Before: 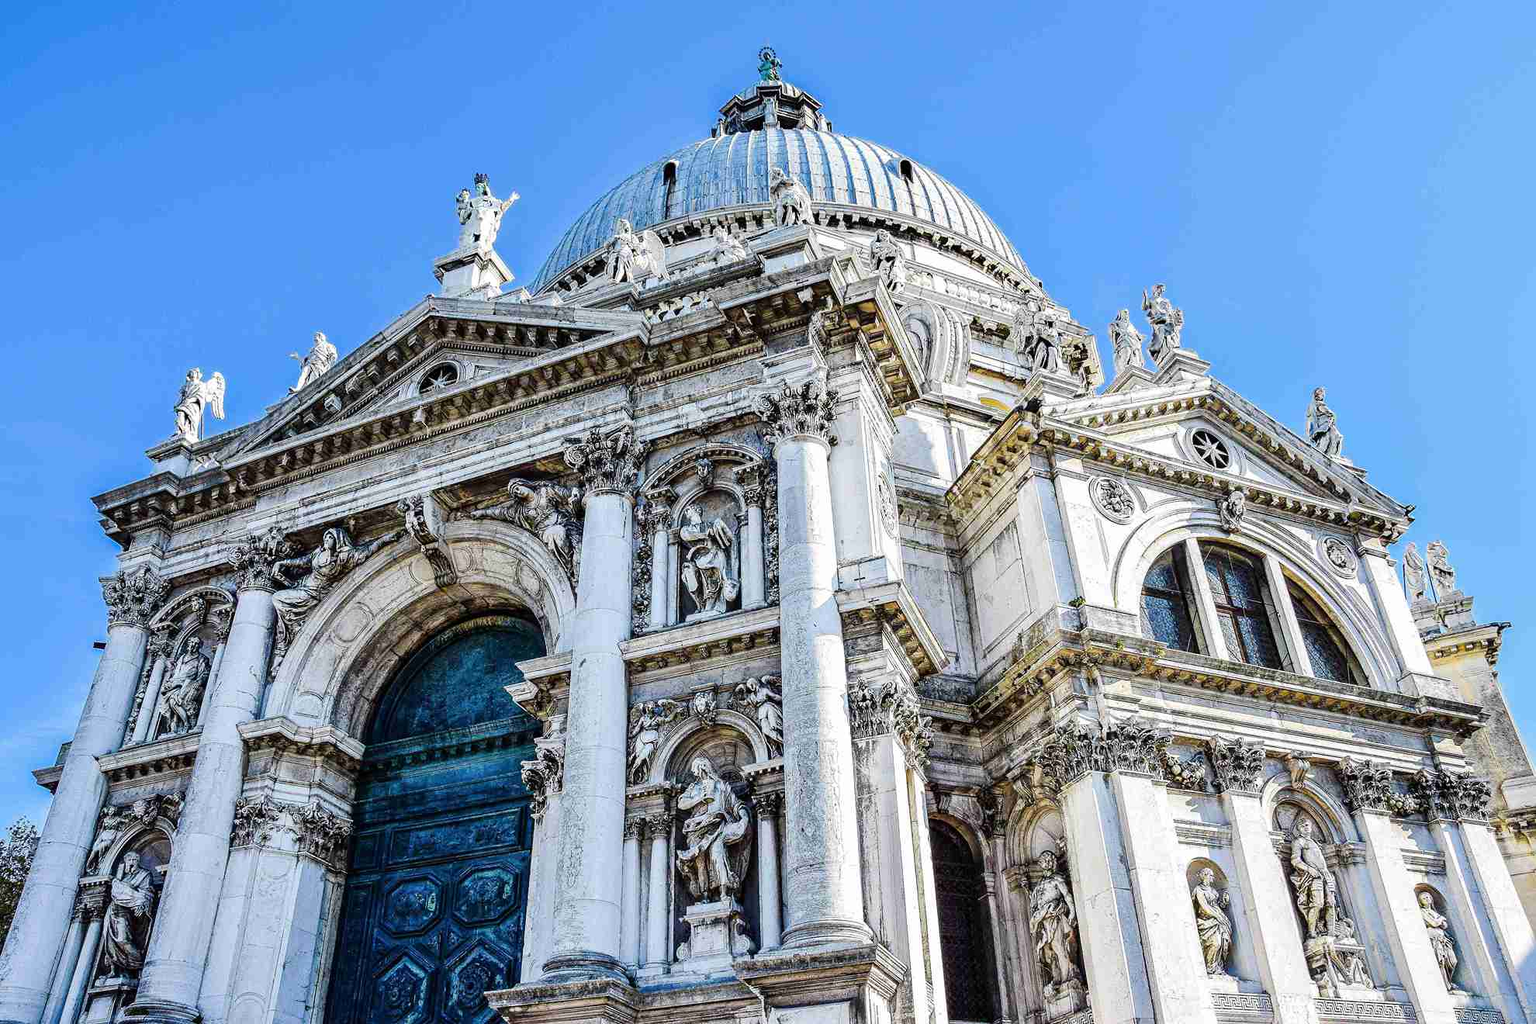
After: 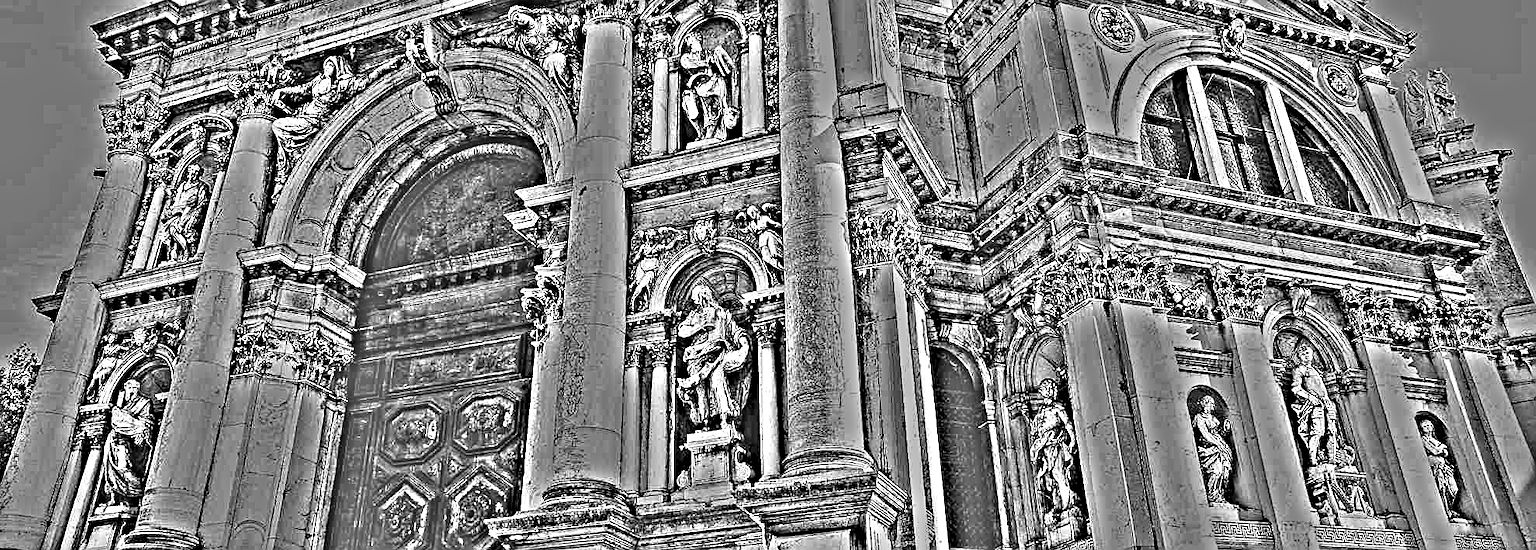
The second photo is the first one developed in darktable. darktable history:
crop and rotate: top 46.237%
shadows and highlights: soften with gaussian
highpass: on, module defaults
sharpen: on, module defaults
